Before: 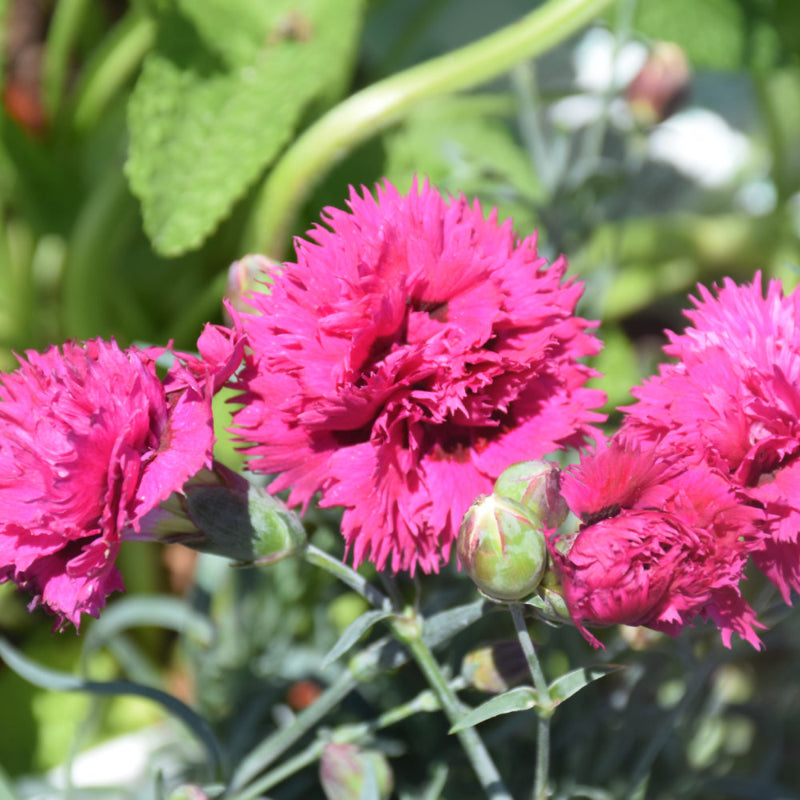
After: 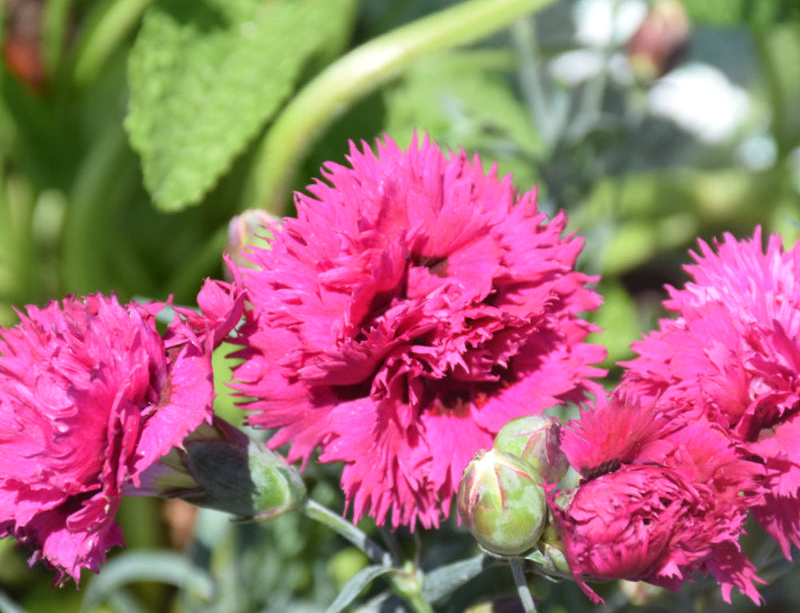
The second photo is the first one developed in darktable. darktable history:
crop: top 5.667%, bottom 17.637%
local contrast: highlights 100%, shadows 100%, detail 120%, midtone range 0.2
